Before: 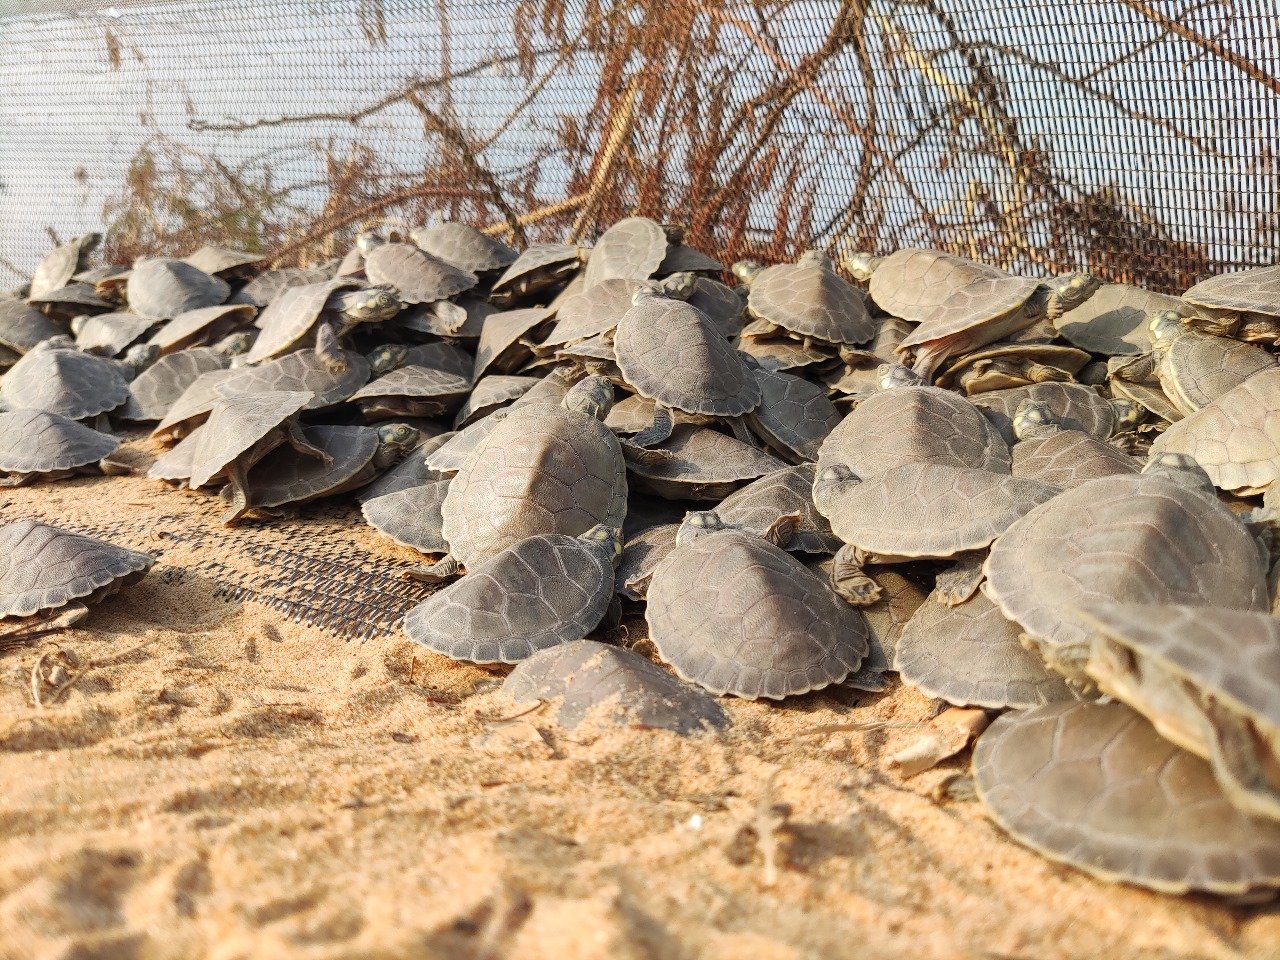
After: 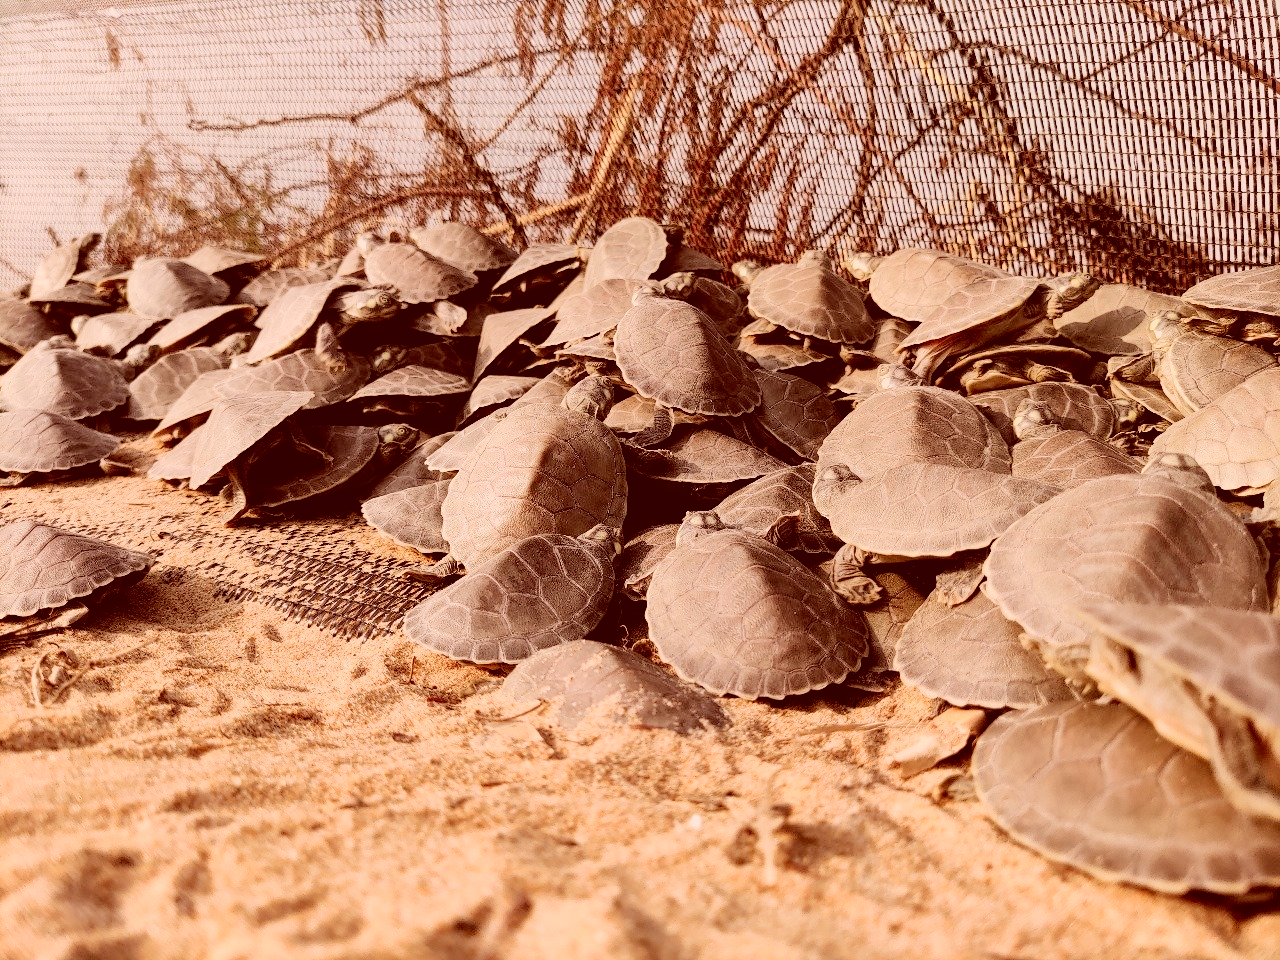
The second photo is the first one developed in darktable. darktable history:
color correction: highlights a* 9.04, highlights b* 8.46, shadows a* 39.92, shadows b* 39.34, saturation 0.783
filmic rgb: black relative exposure -5.05 EV, white relative exposure 3.52 EV, hardness 3.19, contrast 1.394, highlights saturation mix -30.93%
tone equalizer: smoothing diameter 24.93%, edges refinement/feathering 7.11, preserve details guided filter
